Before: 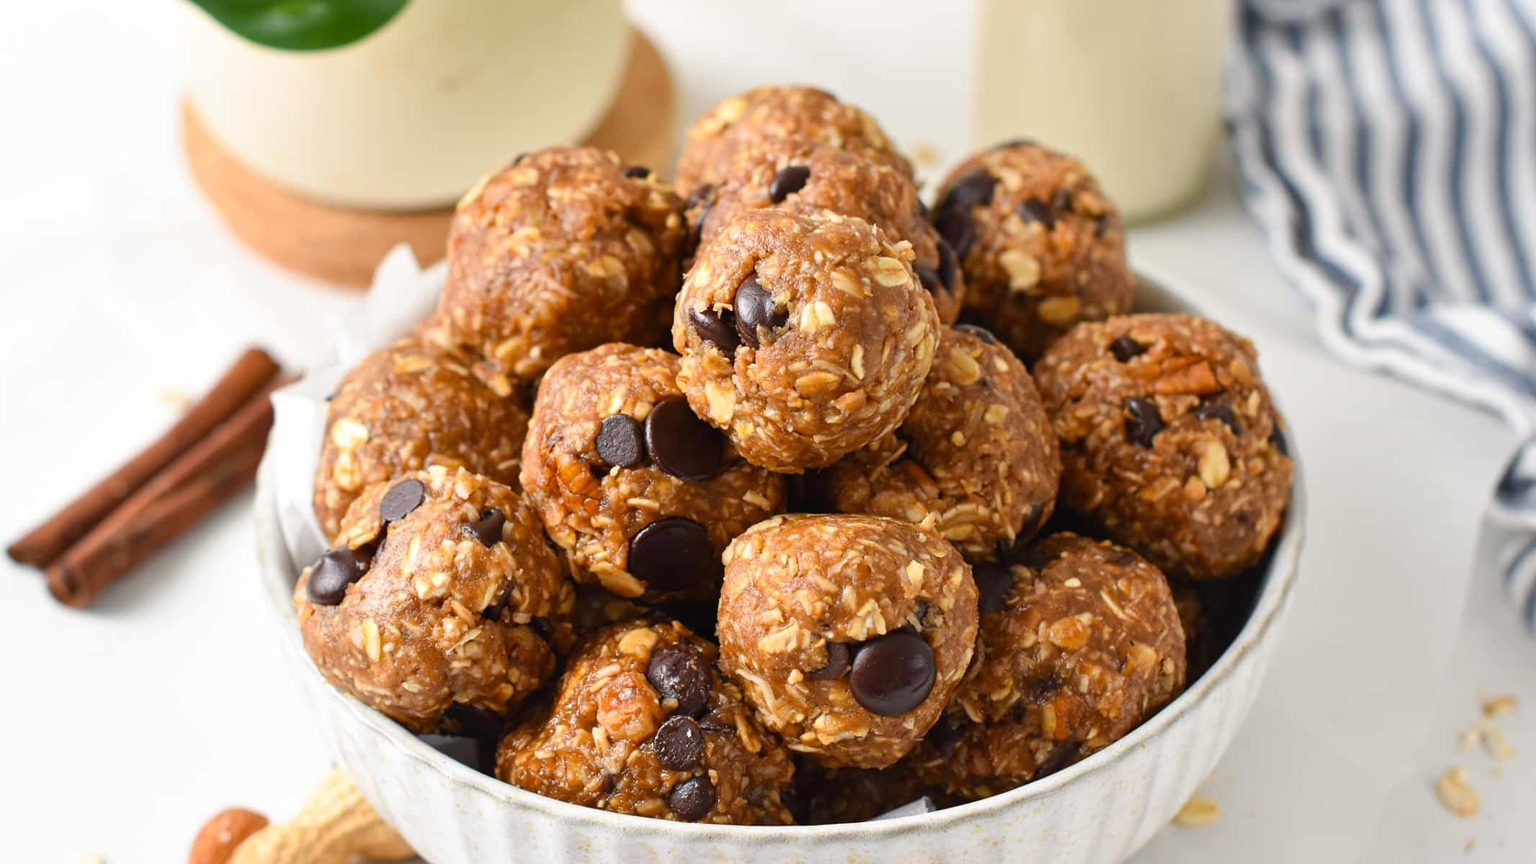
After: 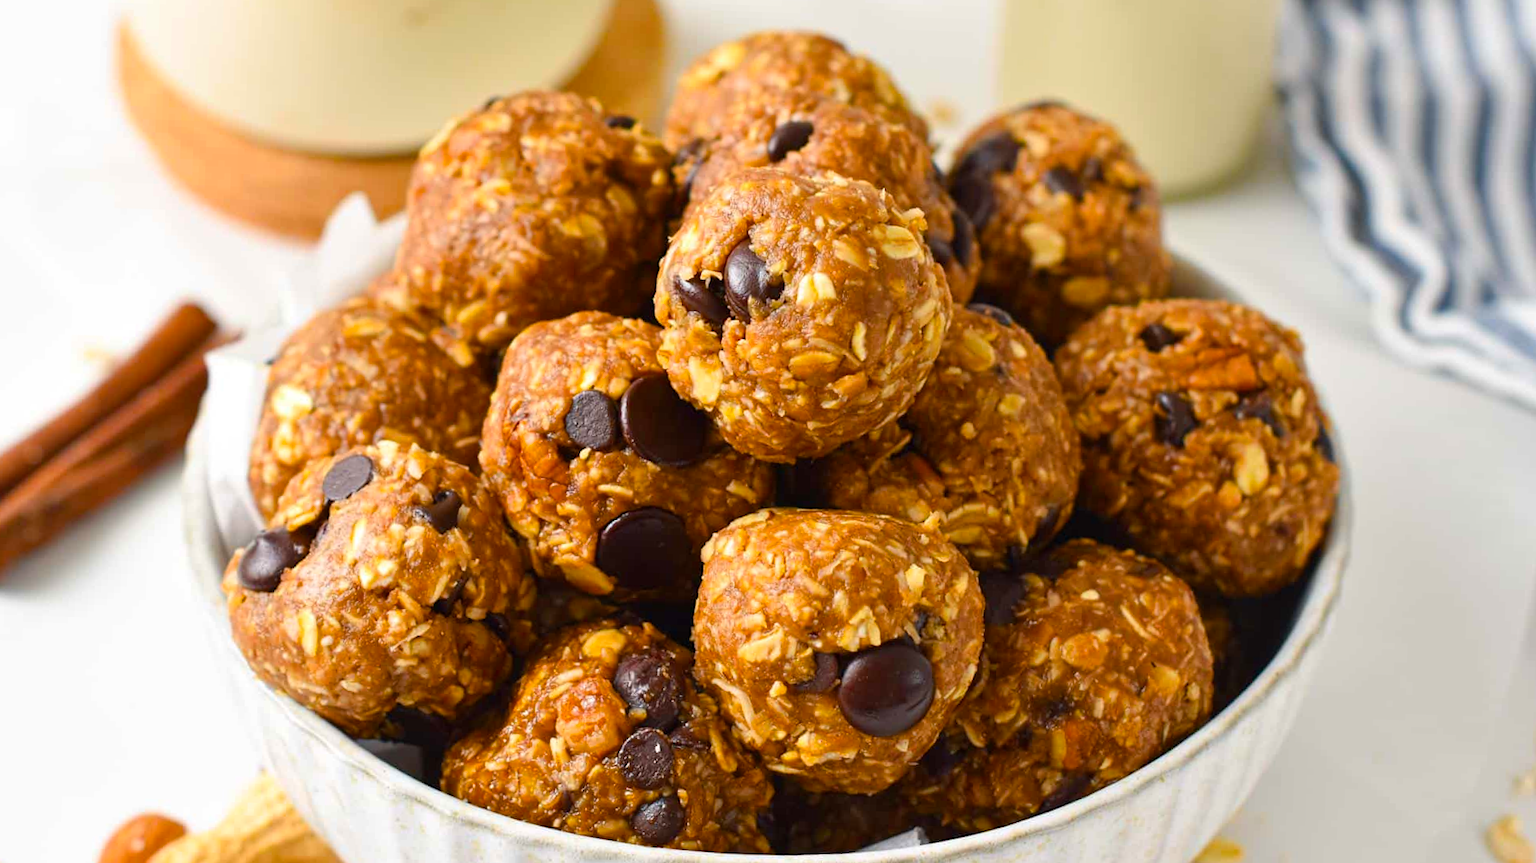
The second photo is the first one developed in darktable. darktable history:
crop and rotate: angle -1.96°, left 3.097%, top 4.154%, right 1.586%, bottom 0.529%
color balance rgb: perceptual saturation grading › global saturation 25%, global vibrance 20%
